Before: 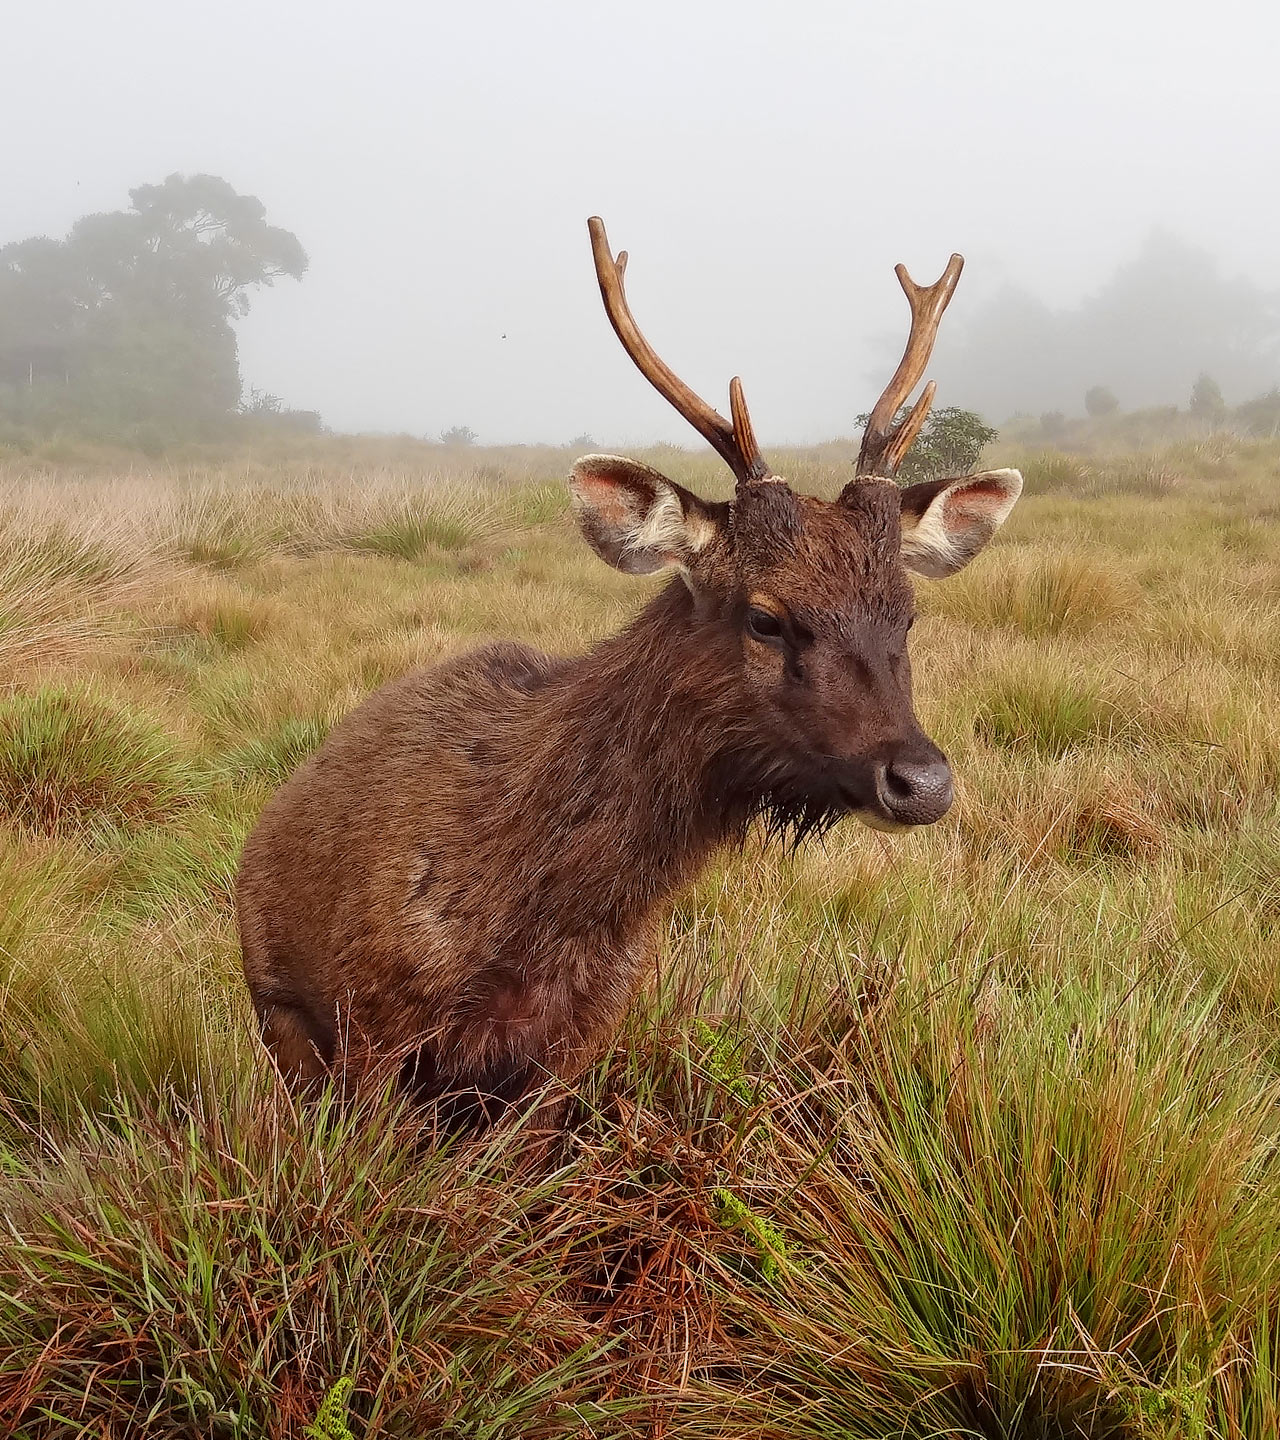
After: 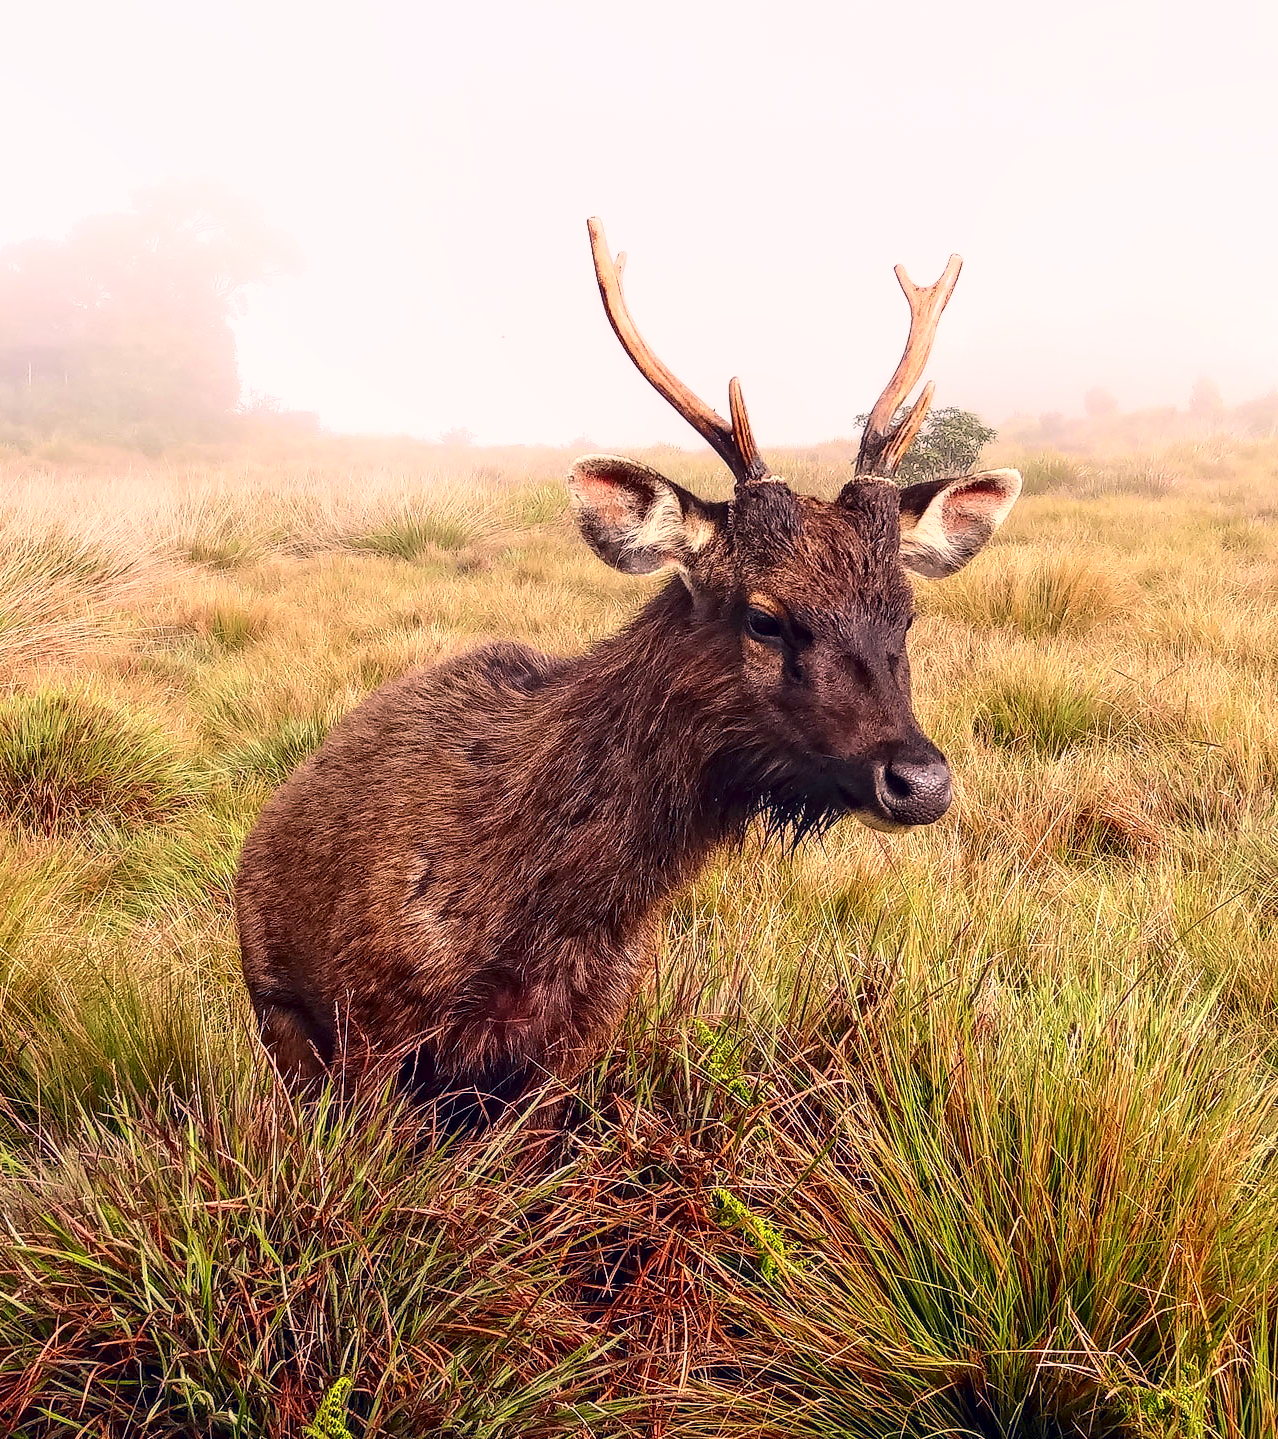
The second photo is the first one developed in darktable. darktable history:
shadows and highlights: shadows -25.54, highlights 49.6, soften with gaussian
contrast brightness saturation: contrast 0.19, brightness -0.114, saturation 0.212
color correction: highlights a* 13.97, highlights b* 6.08, shadows a* -5.08, shadows b* -15.49, saturation 0.867
local contrast: detail 130%
crop and rotate: left 0.123%, bottom 0.014%
exposure: exposure 0.667 EV, compensate highlight preservation false
